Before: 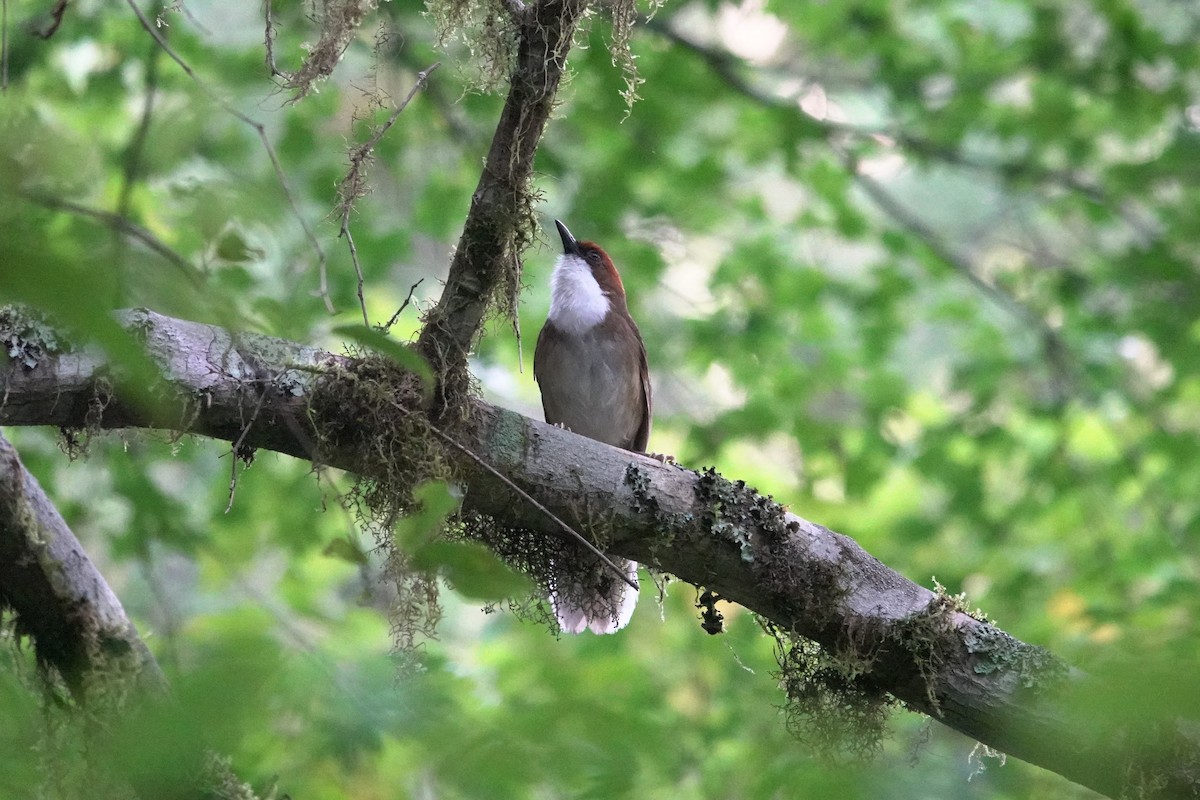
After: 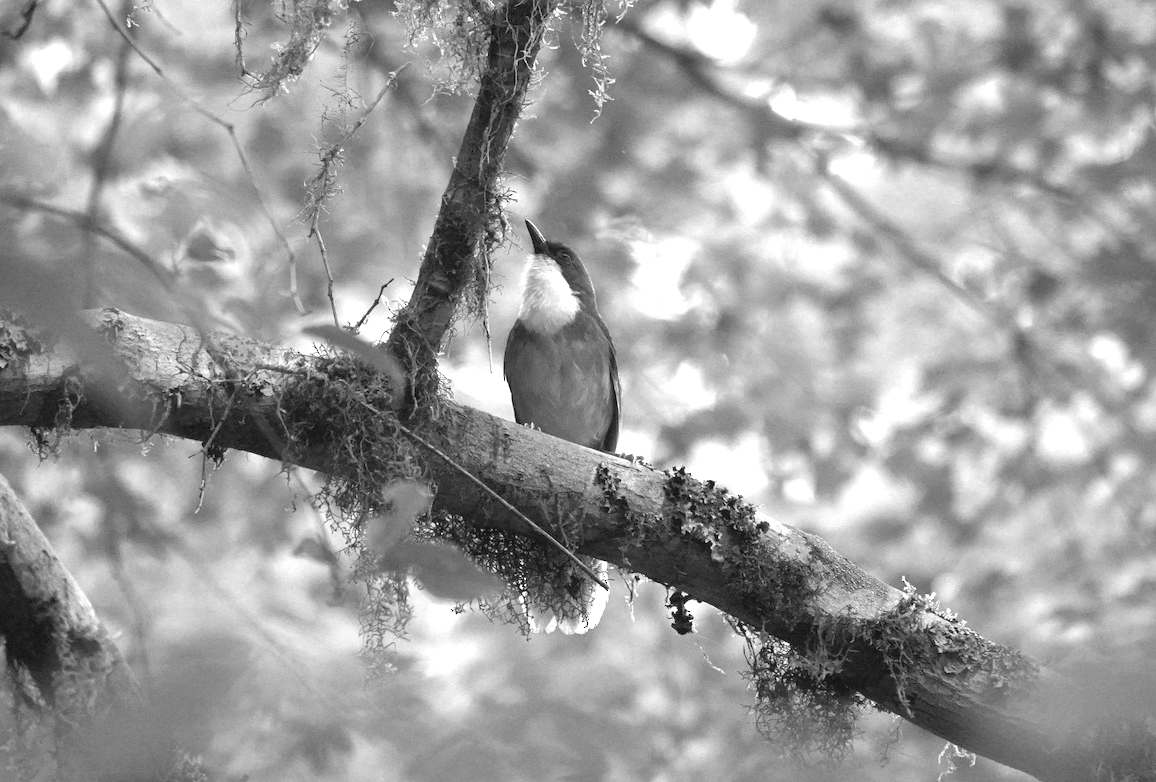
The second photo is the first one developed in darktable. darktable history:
monochrome: on, module defaults
white balance: emerald 1
crop and rotate: left 2.536%, right 1.107%, bottom 2.246%
exposure: black level correction -0.002, exposure 0.54 EV, compensate highlight preservation false
